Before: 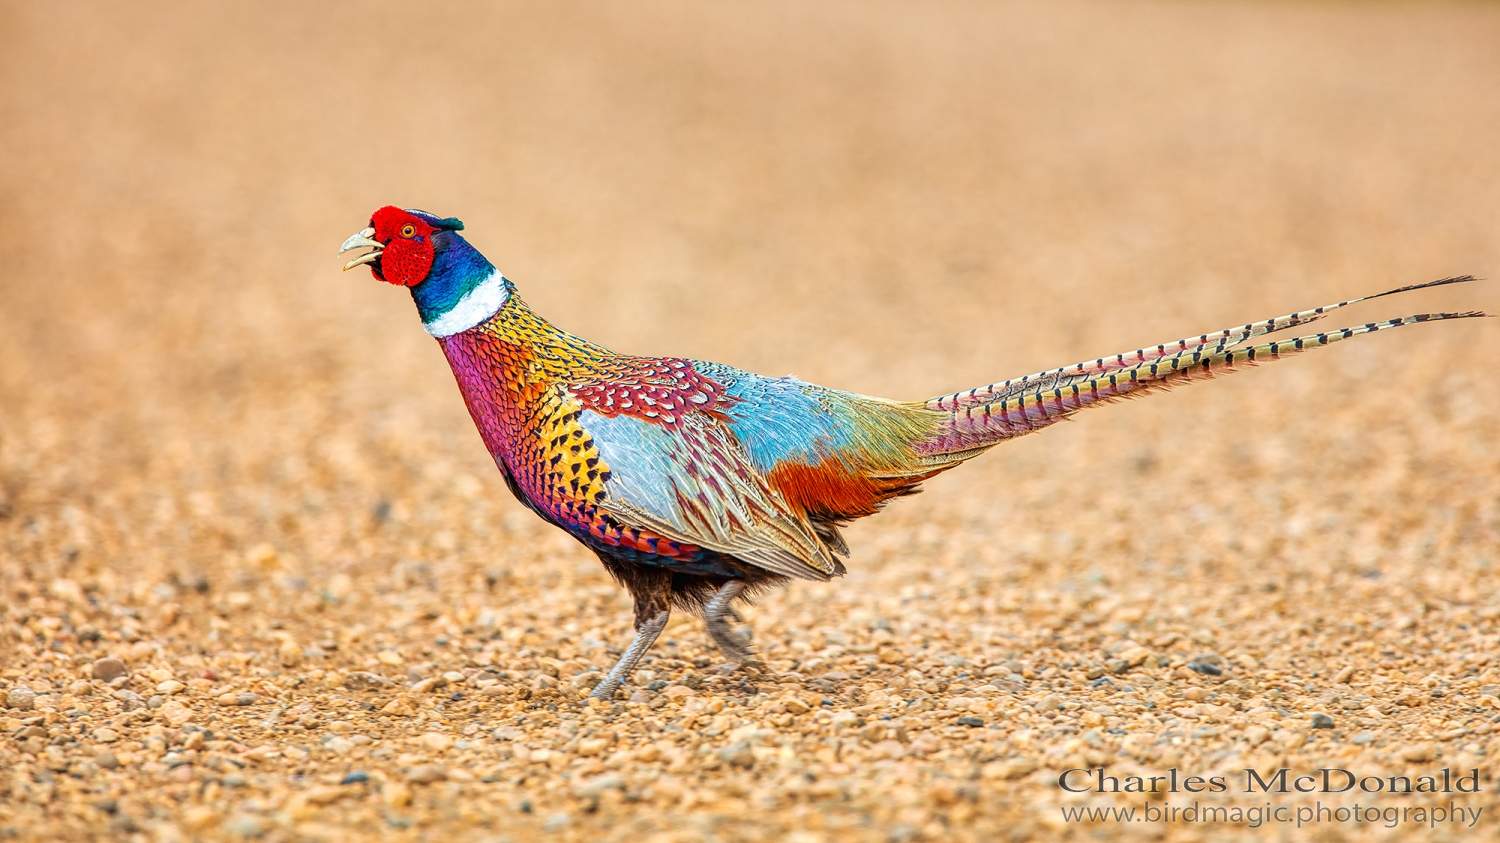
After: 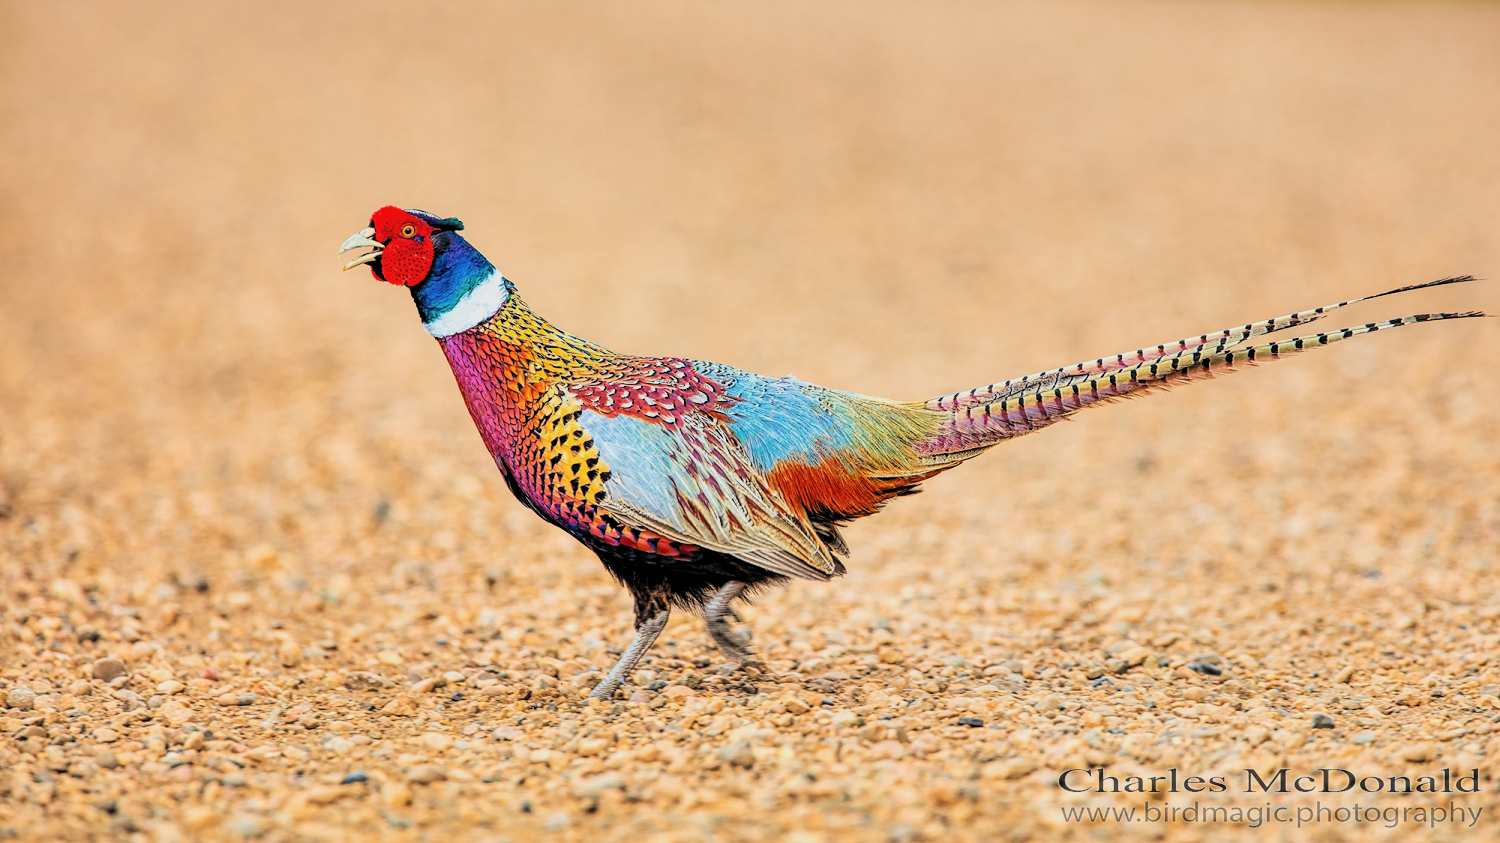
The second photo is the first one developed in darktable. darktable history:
tone equalizer: edges refinement/feathering 500, mask exposure compensation -1.57 EV, preserve details guided filter
filmic rgb: black relative exposure -5.04 EV, white relative exposure 4 EV, threshold 3.02 EV, hardness 2.89, contrast 1.396, highlights saturation mix -31.25%, color science v6 (2022), enable highlight reconstruction true
